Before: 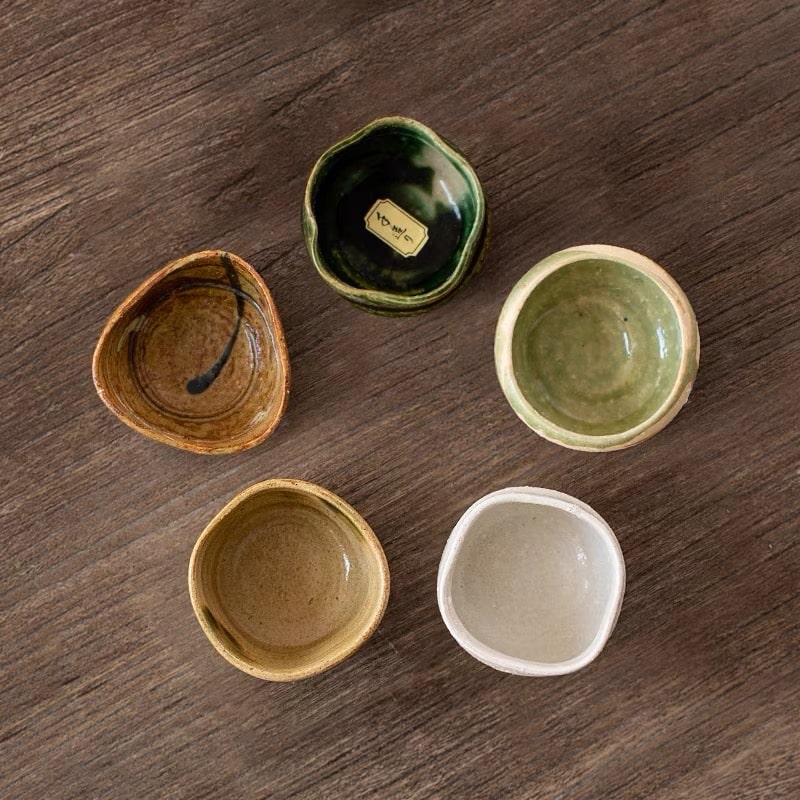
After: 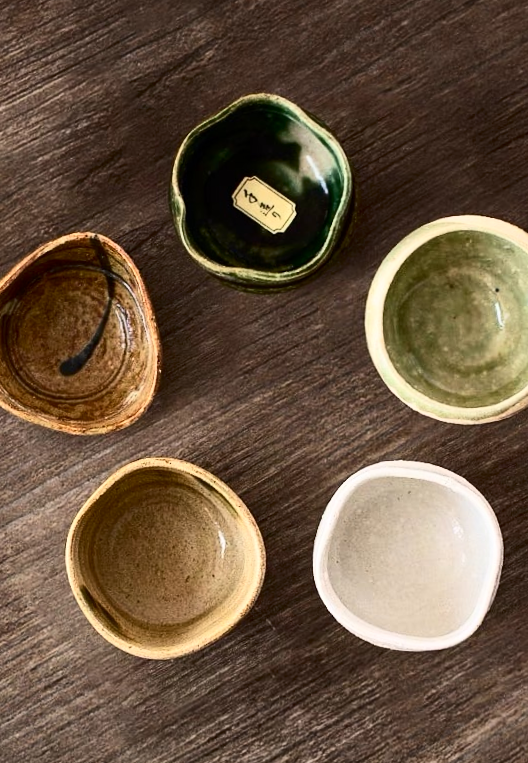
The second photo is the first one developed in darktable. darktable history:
crop and rotate: left 15.055%, right 18.278%
rotate and perspective: rotation -1.32°, lens shift (horizontal) -0.031, crop left 0.015, crop right 0.985, crop top 0.047, crop bottom 0.982
contrast brightness saturation: contrast 0.39, brightness 0.1
